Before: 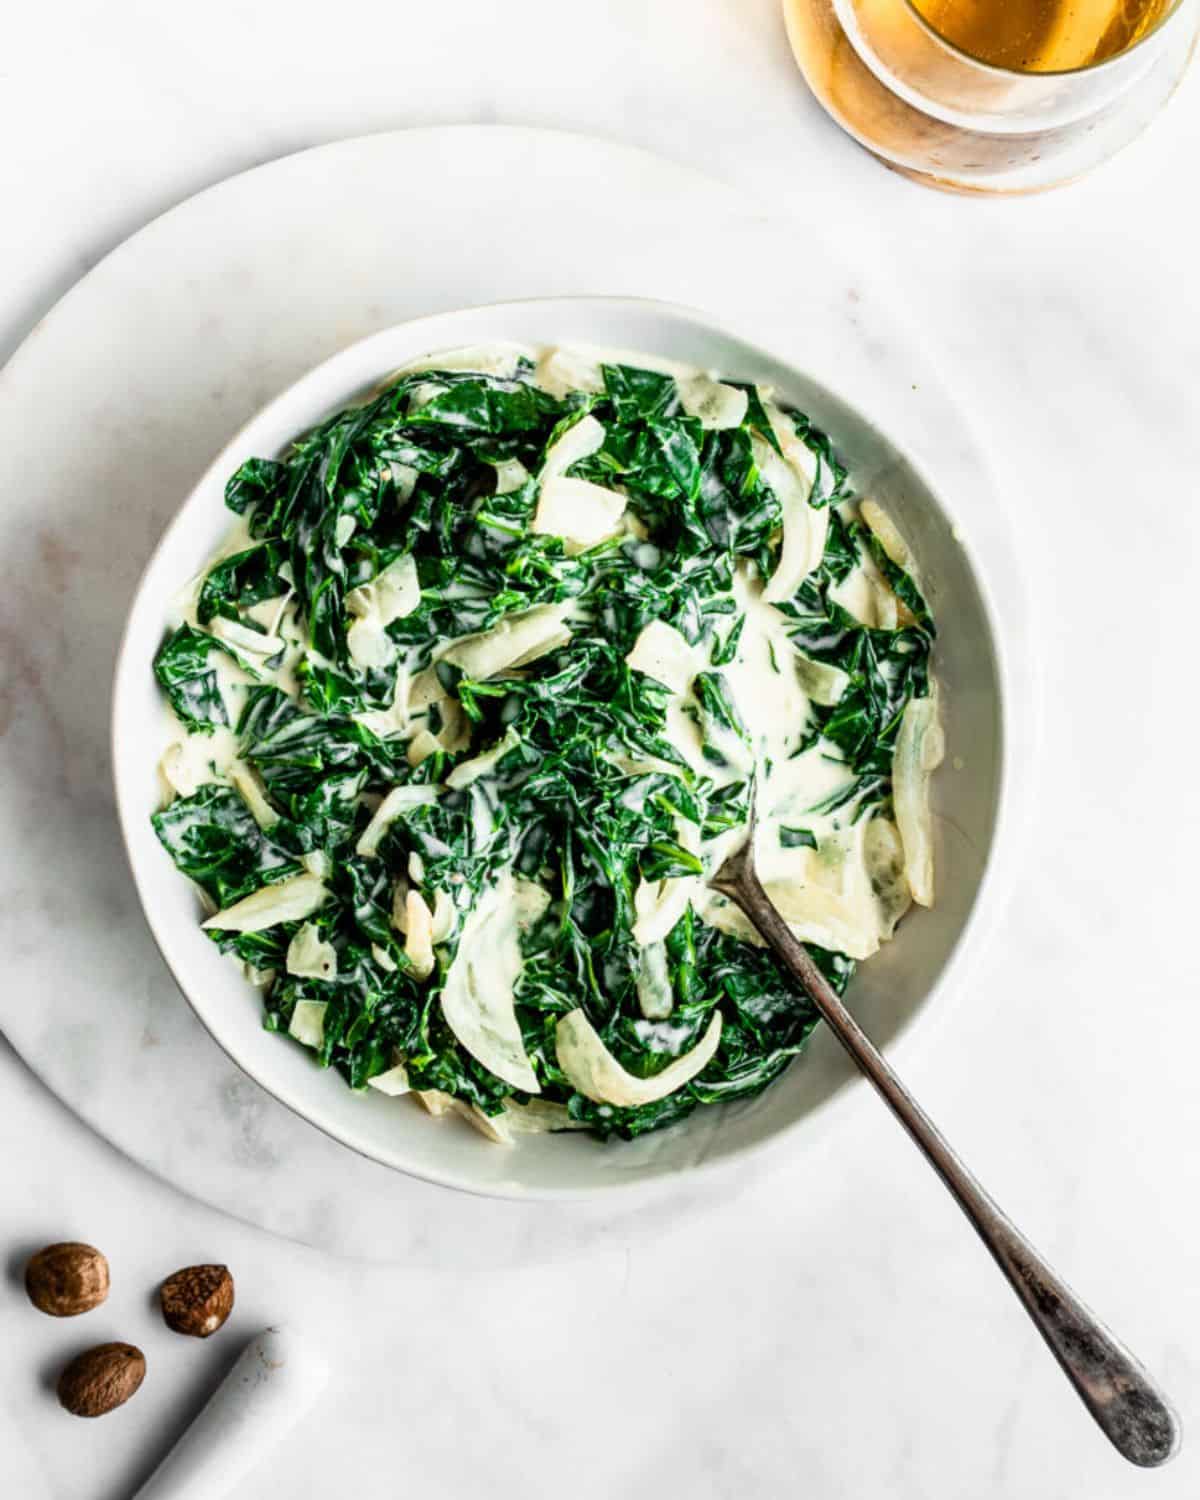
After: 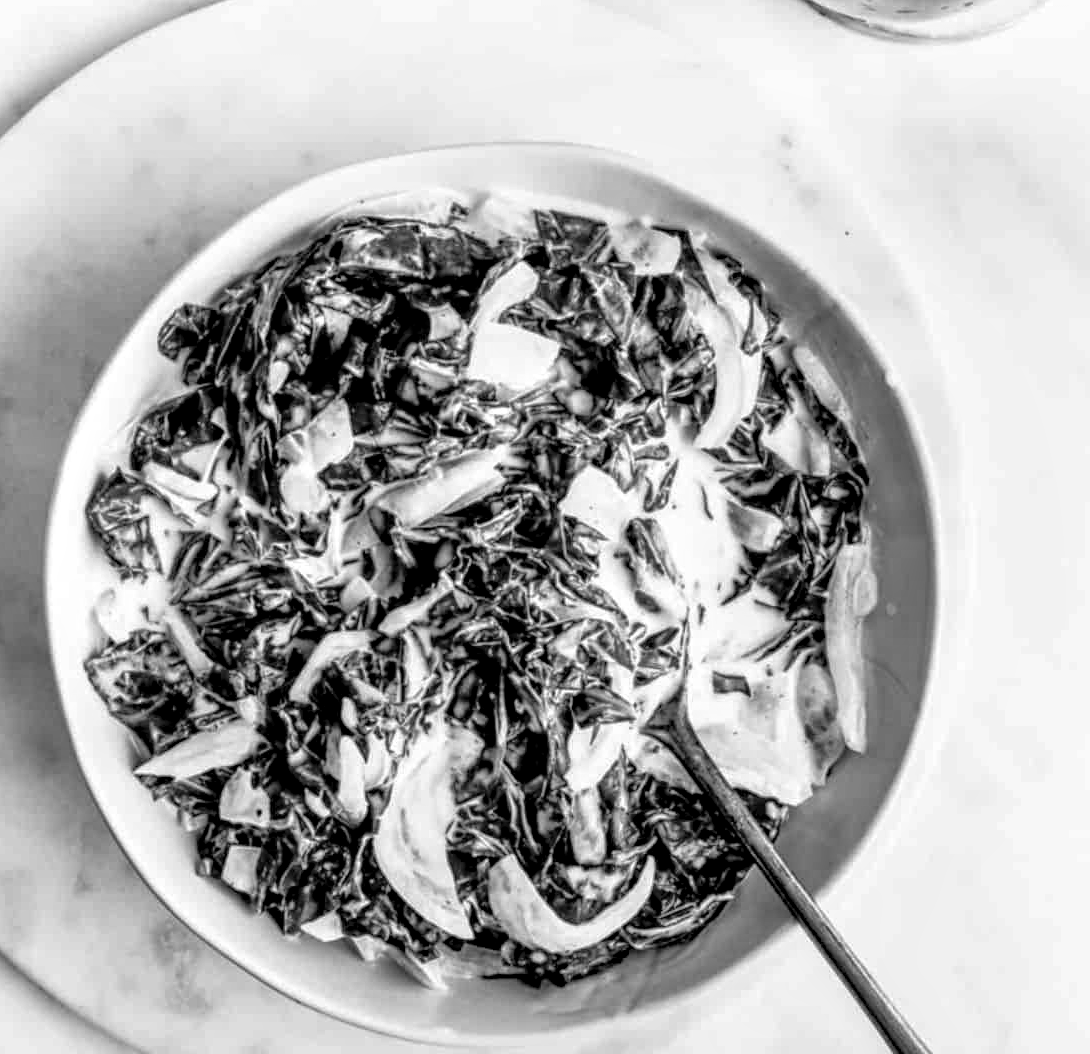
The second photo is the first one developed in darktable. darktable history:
tone equalizer: -8 EV 0.001 EV, -7 EV -0.004 EV, -6 EV 0.009 EV, -5 EV 0.032 EV, -4 EV 0.276 EV, -3 EV 0.644 EV, -2 EV 0.584 EV, -1 EV 0.187 EV, +0 EV 0.024 EV
local contrast: detail 150%
crop: left 5.596%, top 10.314%, right 3.534%, bottom 19.395%
monochrome: a 32, b 64, size 2.3
